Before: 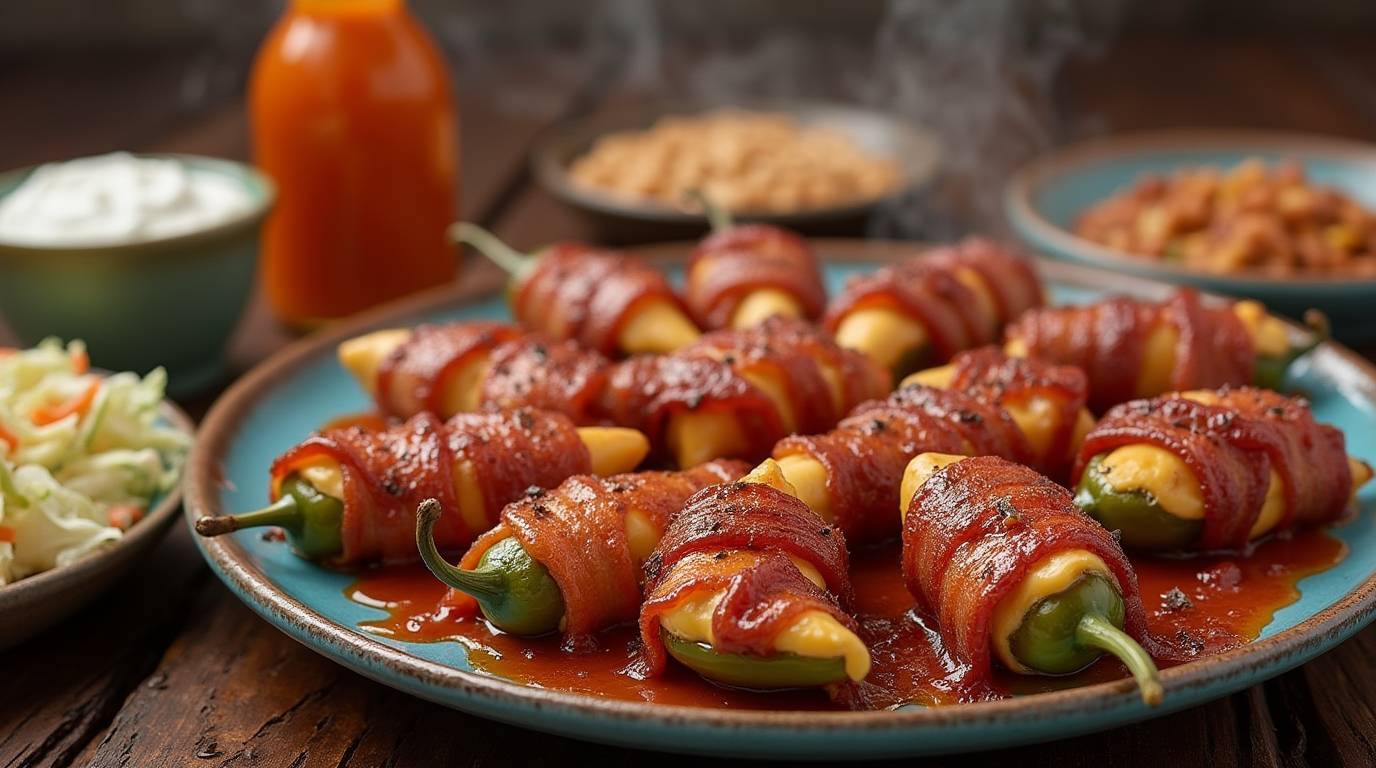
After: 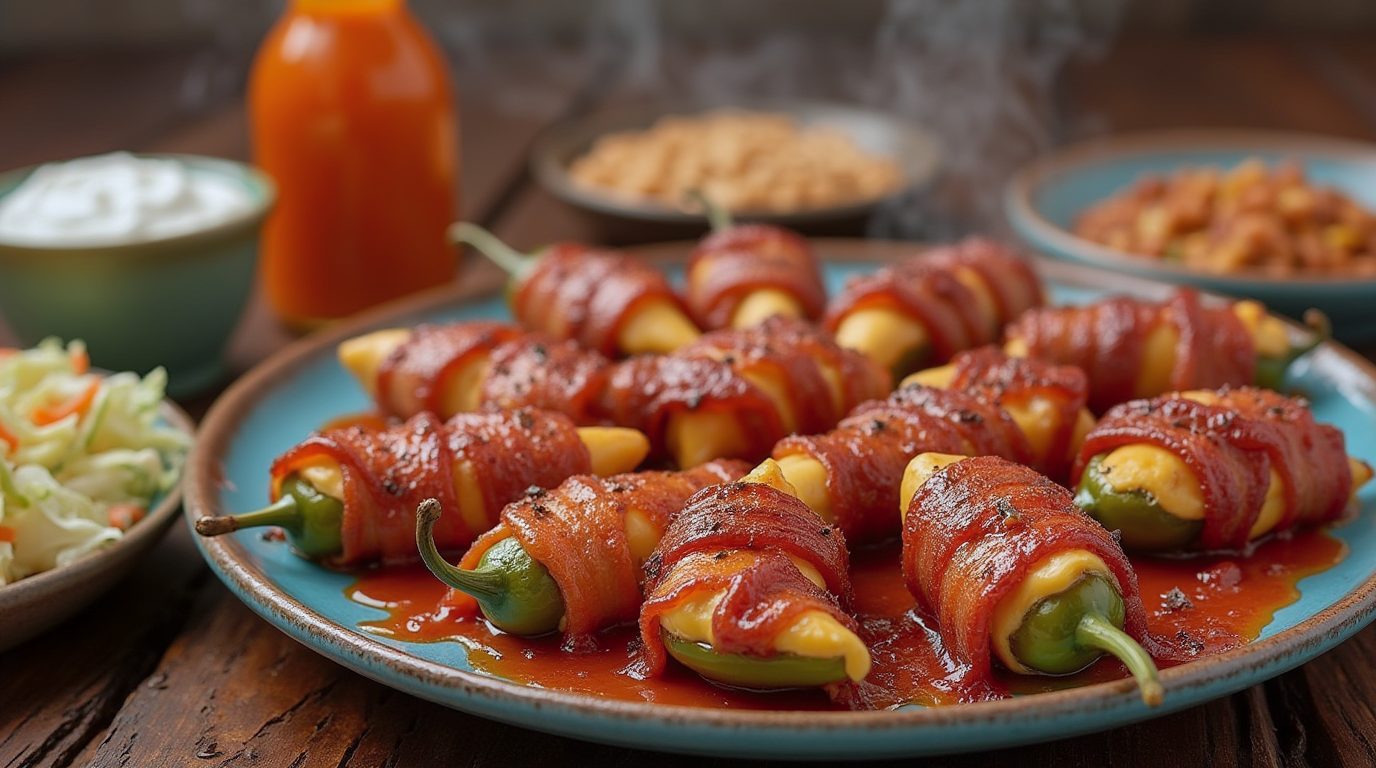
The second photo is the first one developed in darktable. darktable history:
shadows and highlights: on, module defaults
white balance: red 0.974, blue 1.044
